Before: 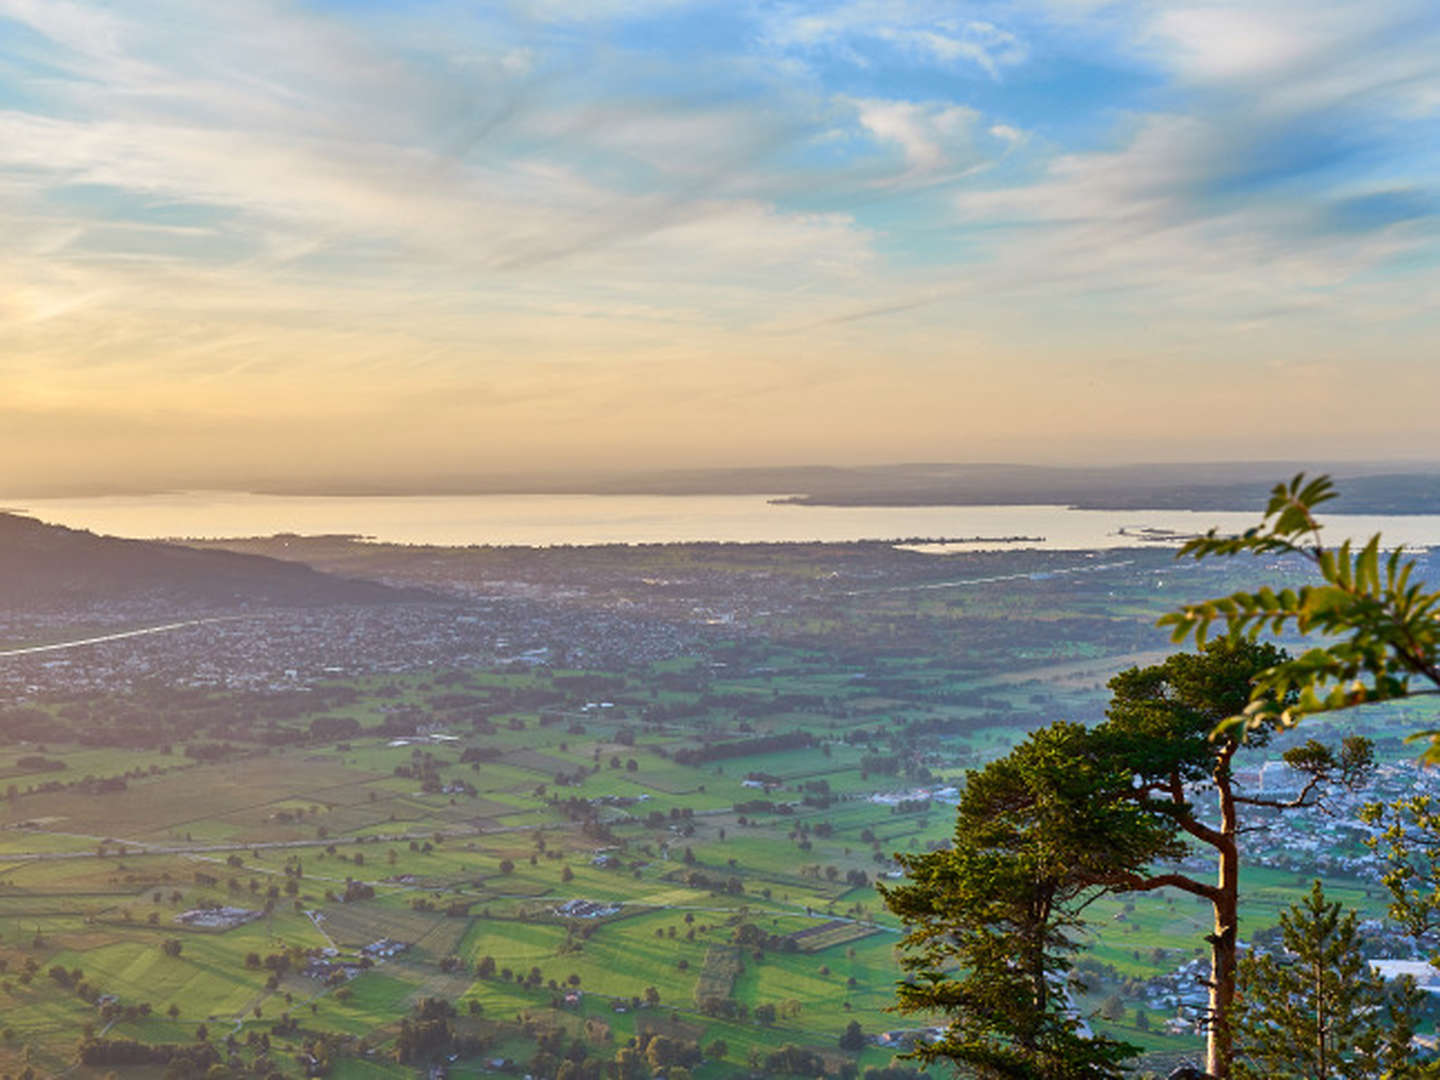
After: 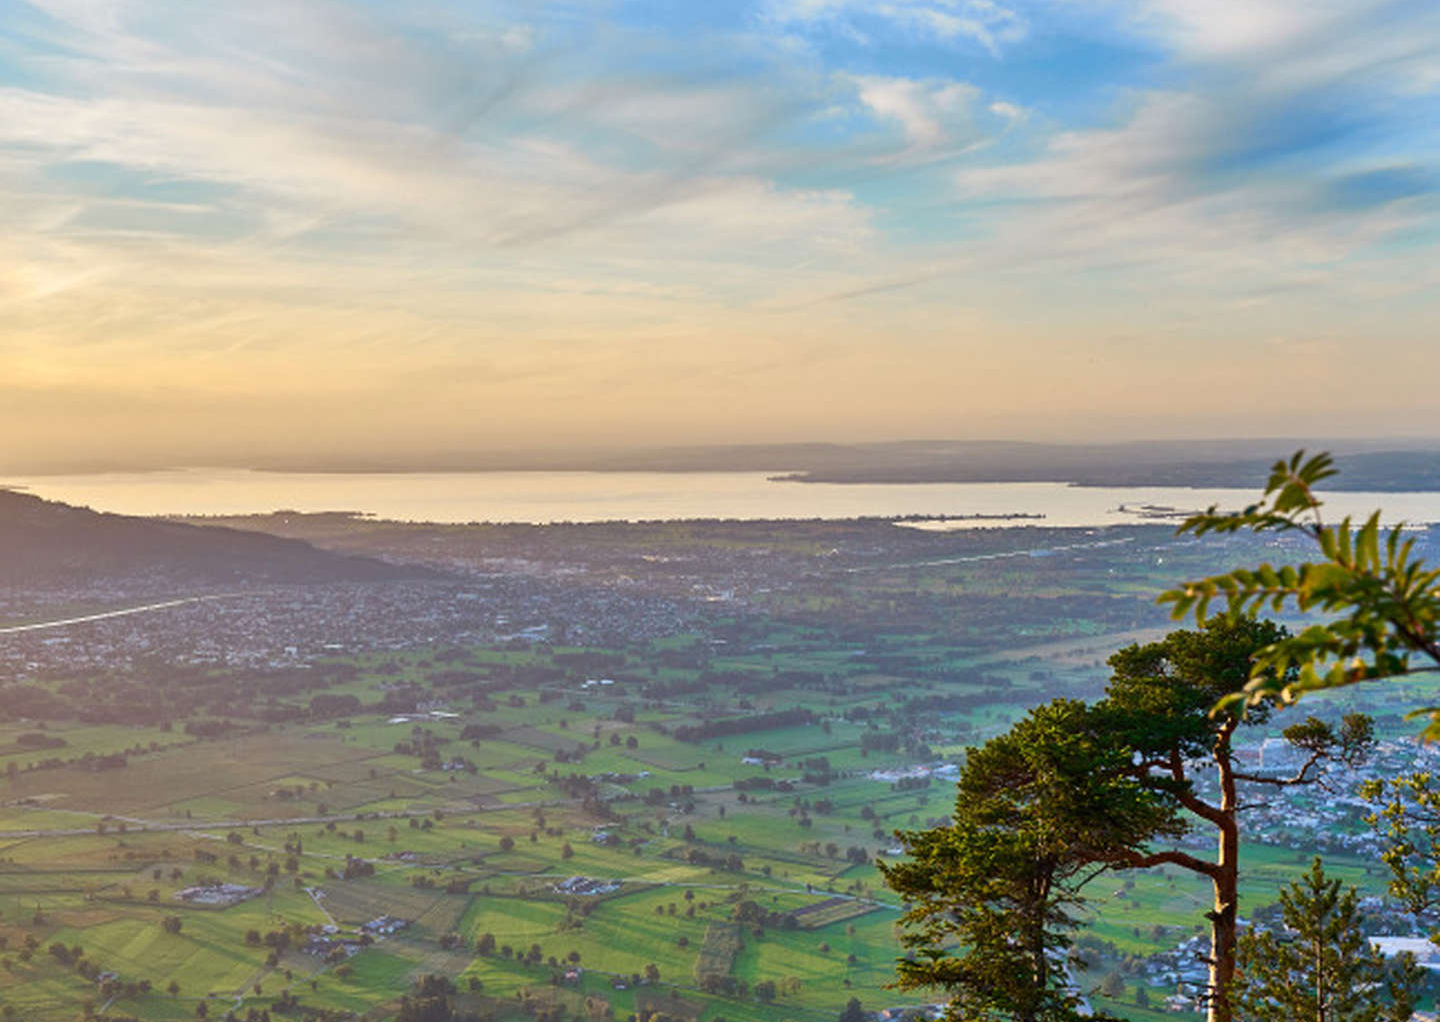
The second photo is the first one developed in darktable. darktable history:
crop and rotate: top 2.183%, bottom 3.145%
